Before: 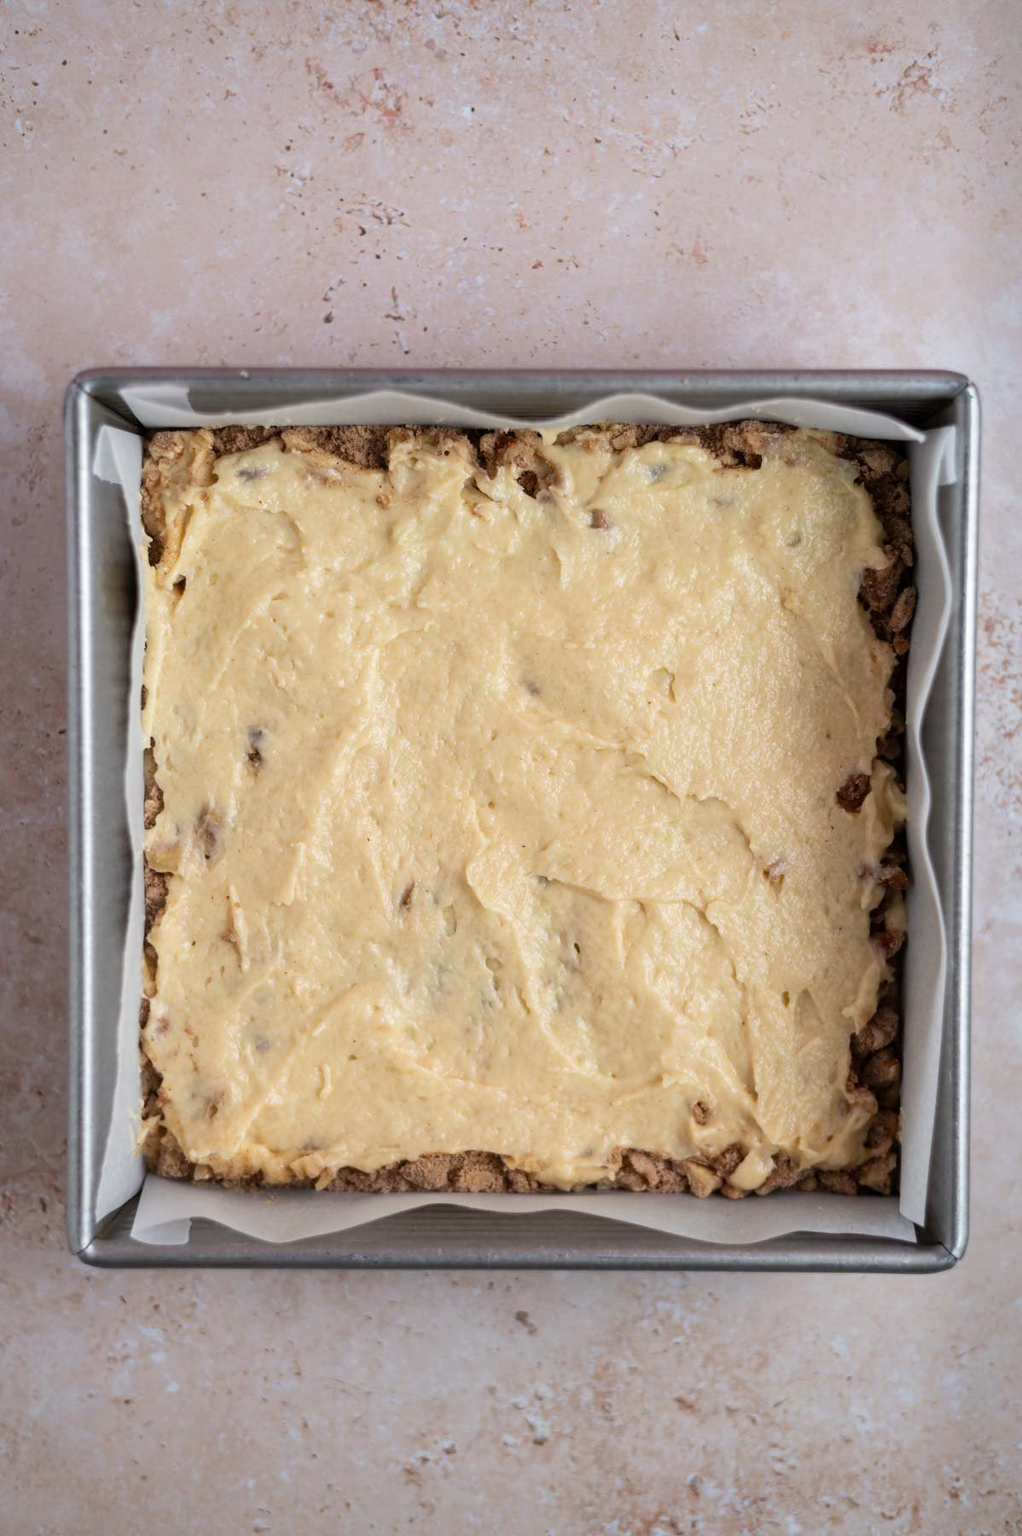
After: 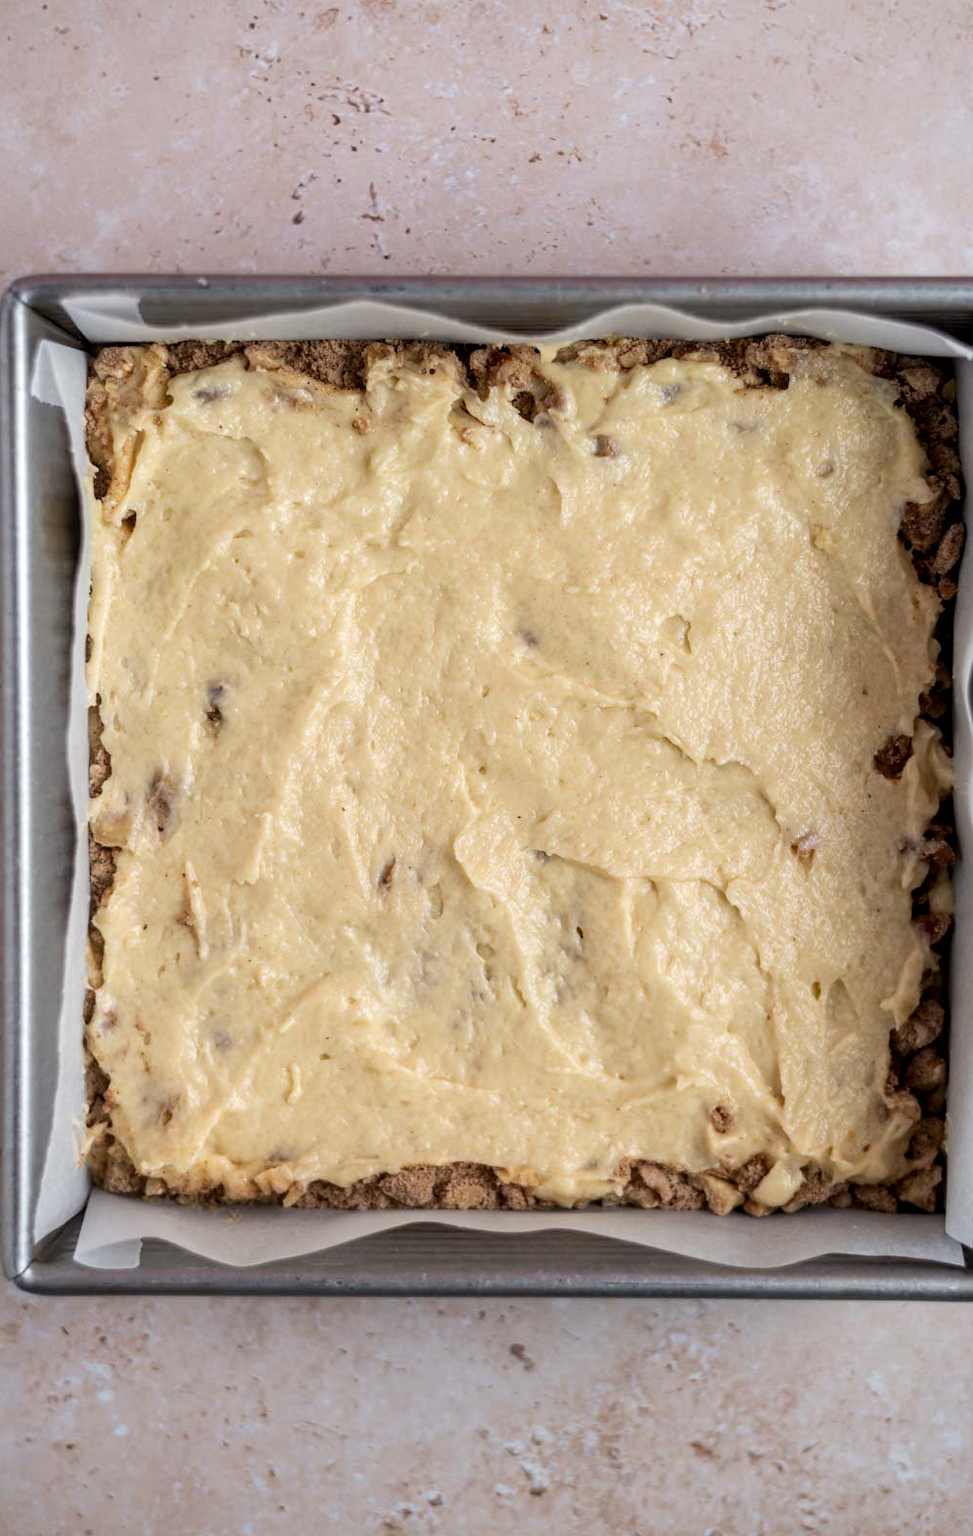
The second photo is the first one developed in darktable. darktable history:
crop: left 6.446%, top 8.188%, right 9.538%, bottom 3.548%
local contrast: on, module defaults
